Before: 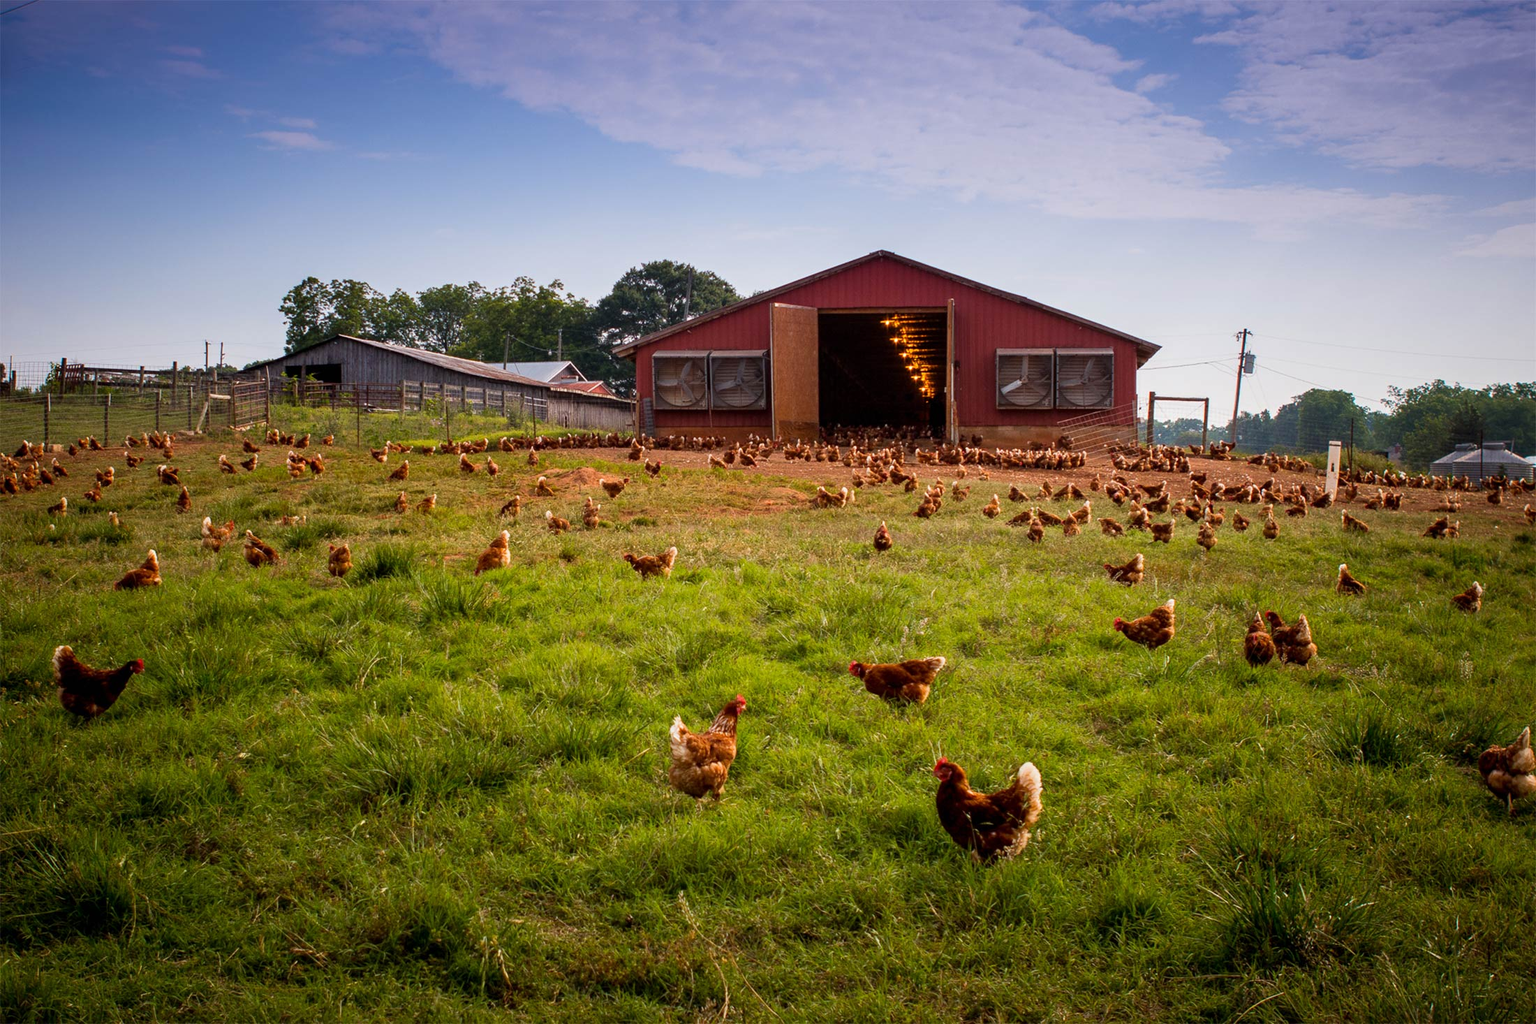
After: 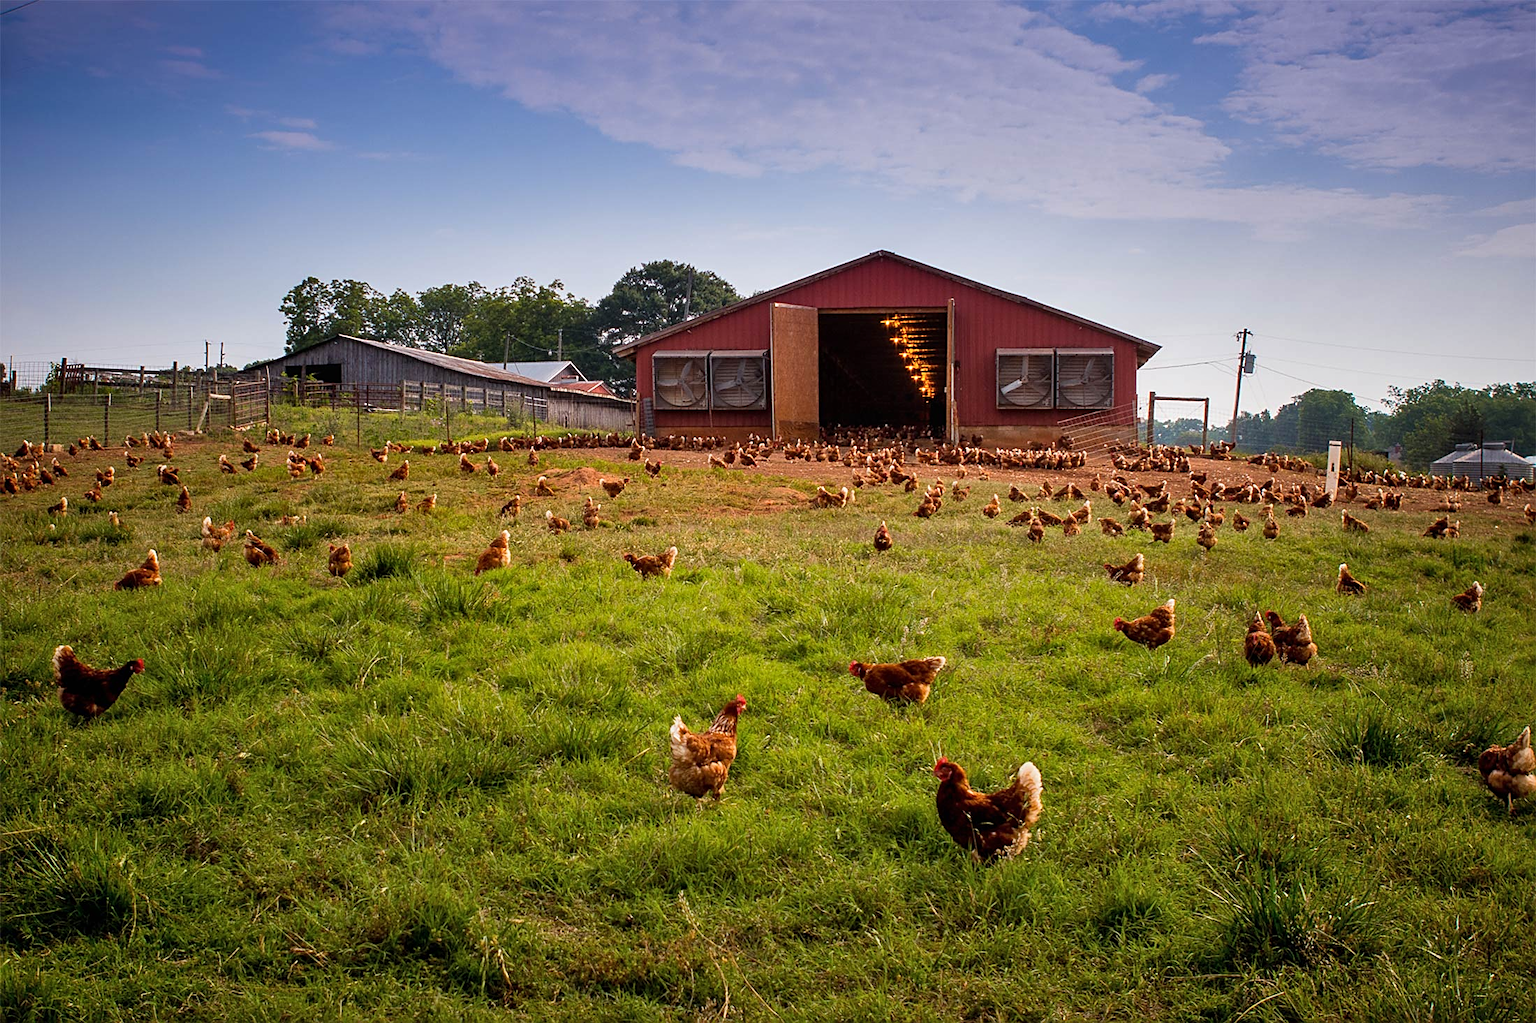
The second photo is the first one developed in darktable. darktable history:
bloom: size 9%, threshold 100%, strength 7%
sharpen: on, module defaults
shadows and highlights: soften with gaussian
